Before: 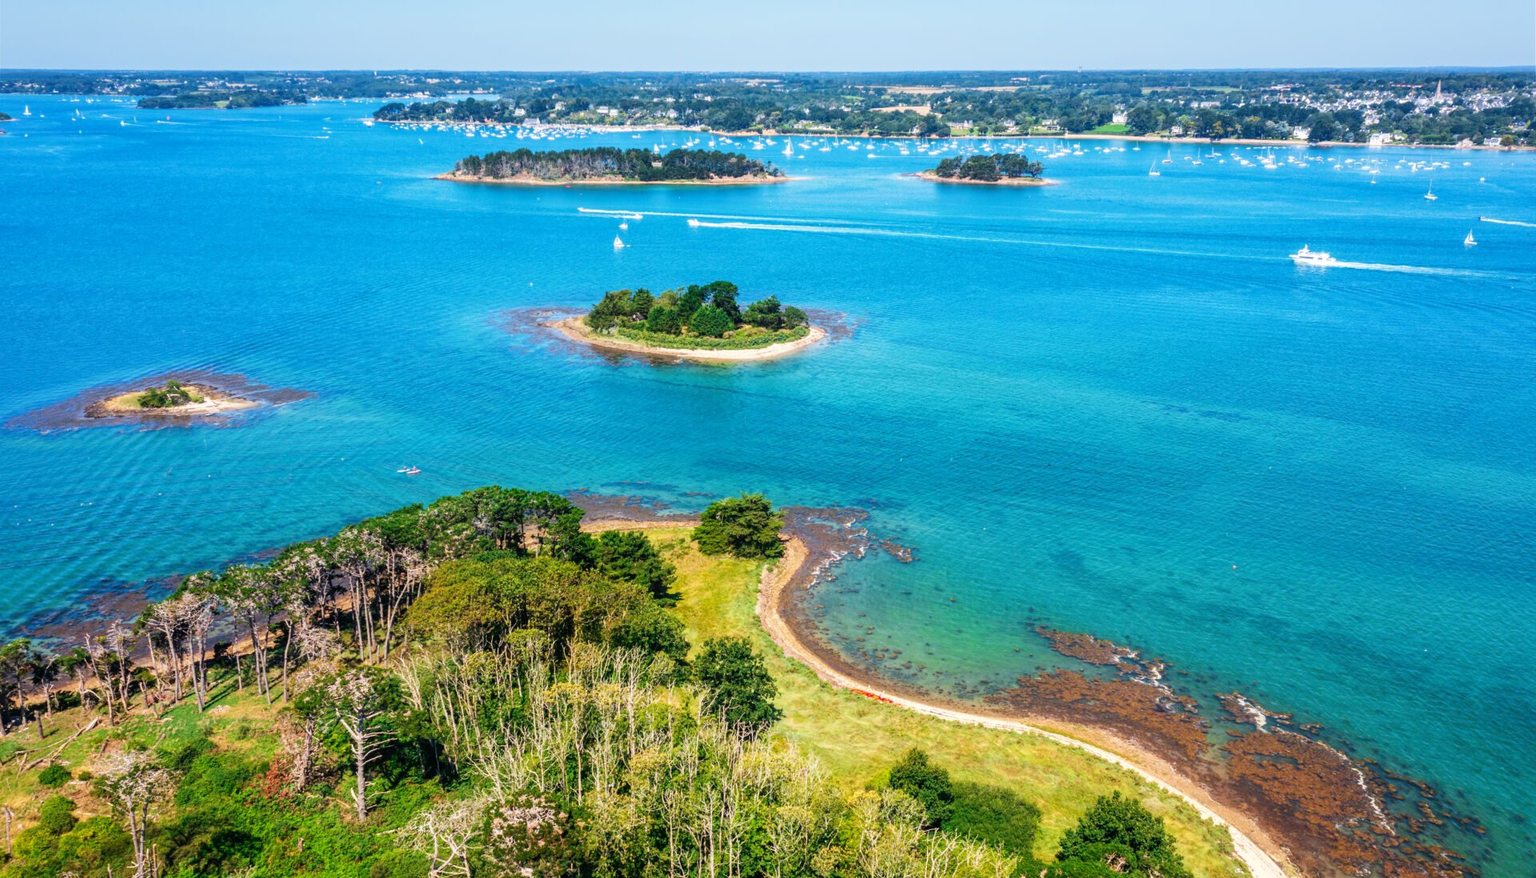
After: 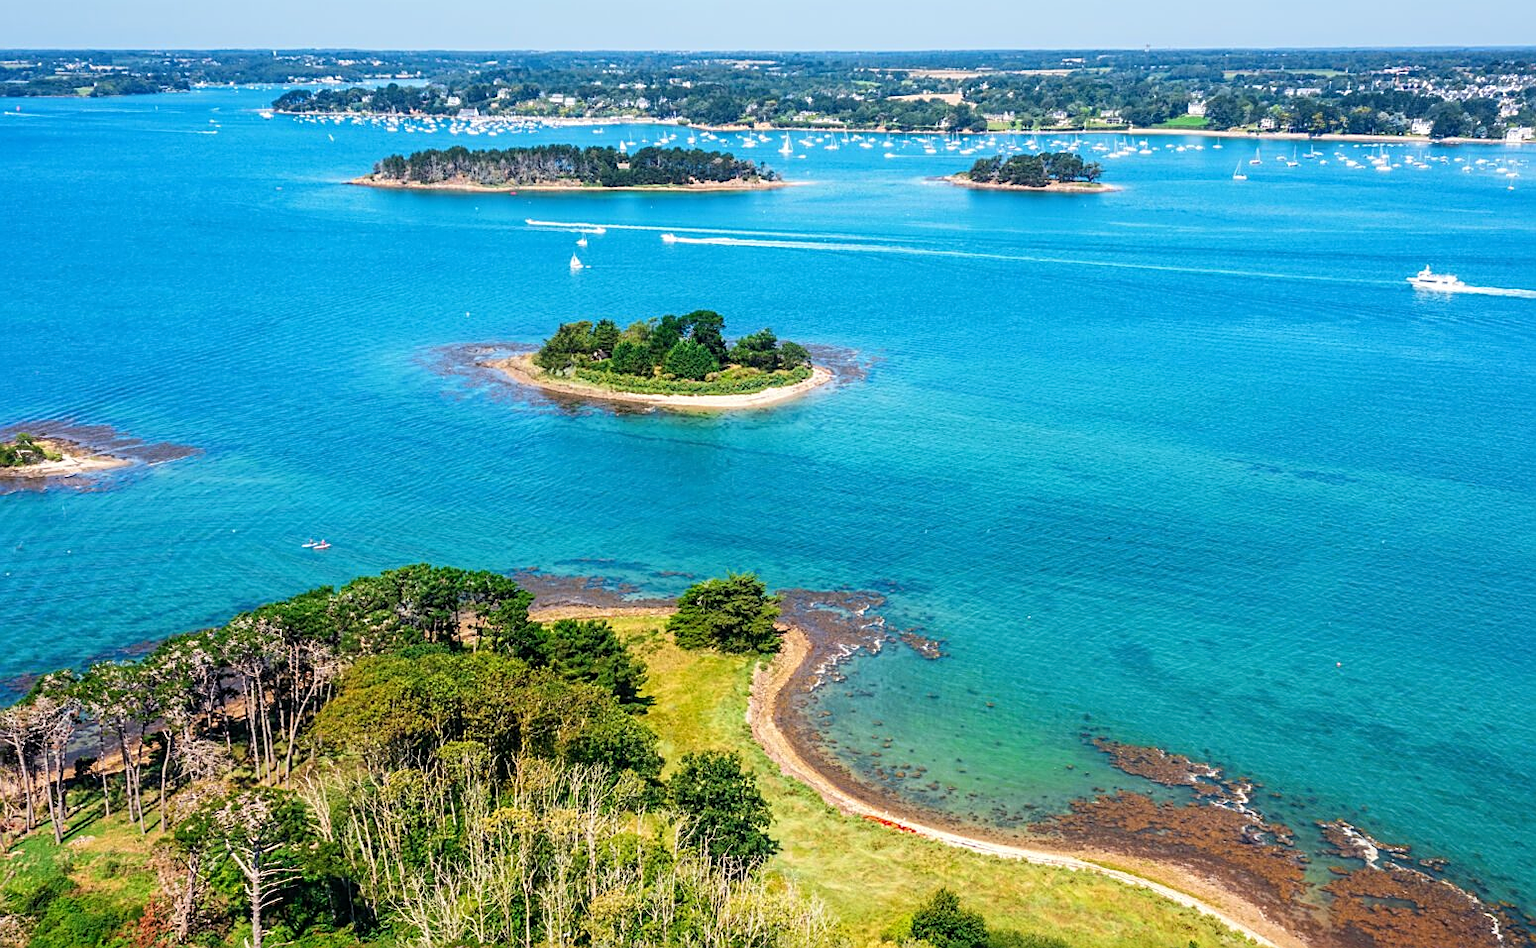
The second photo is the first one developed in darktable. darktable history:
sharpen: amount 0.491
crop: left 10.025%, top 3.501%, right 9.236%, bottom 9.21%
